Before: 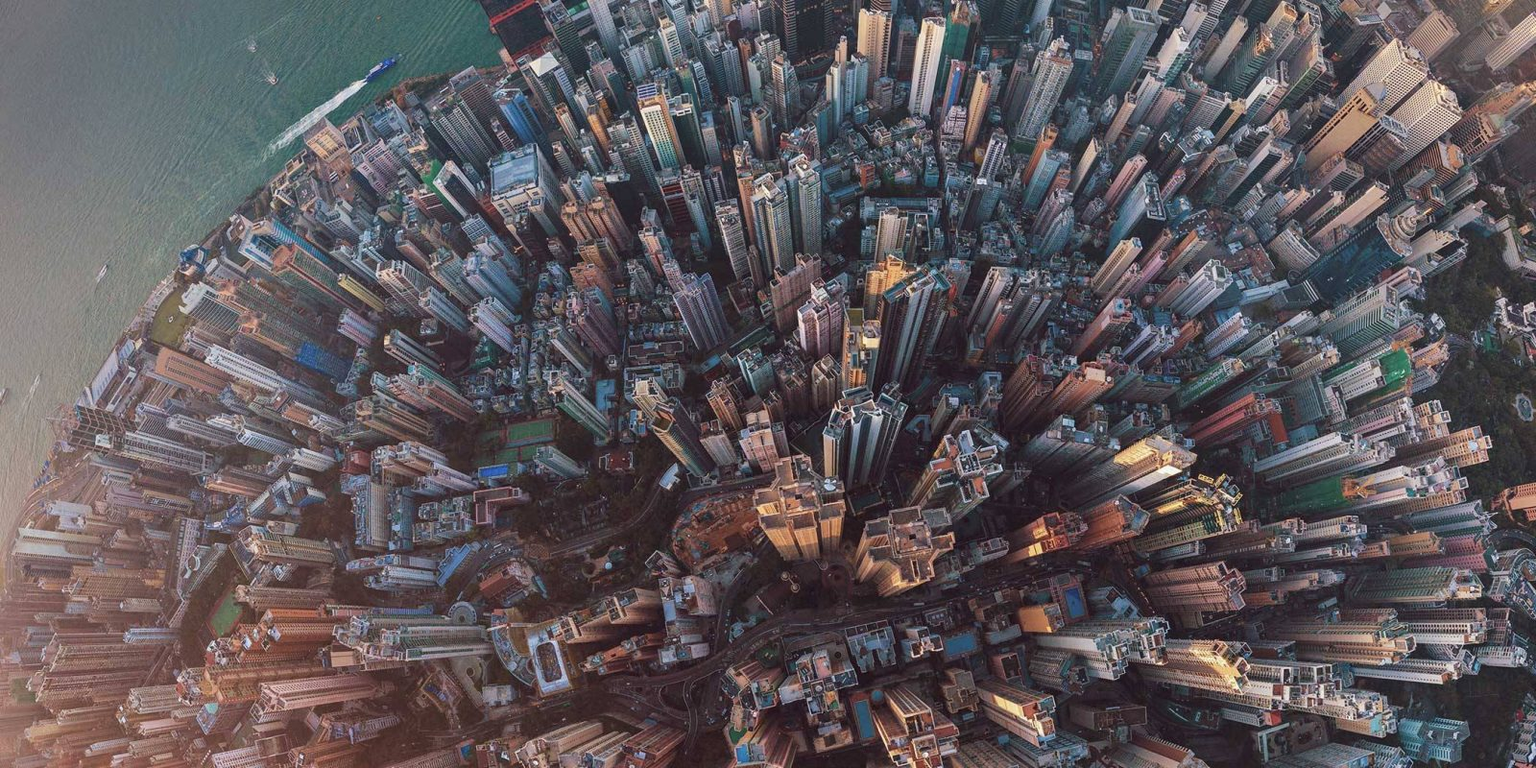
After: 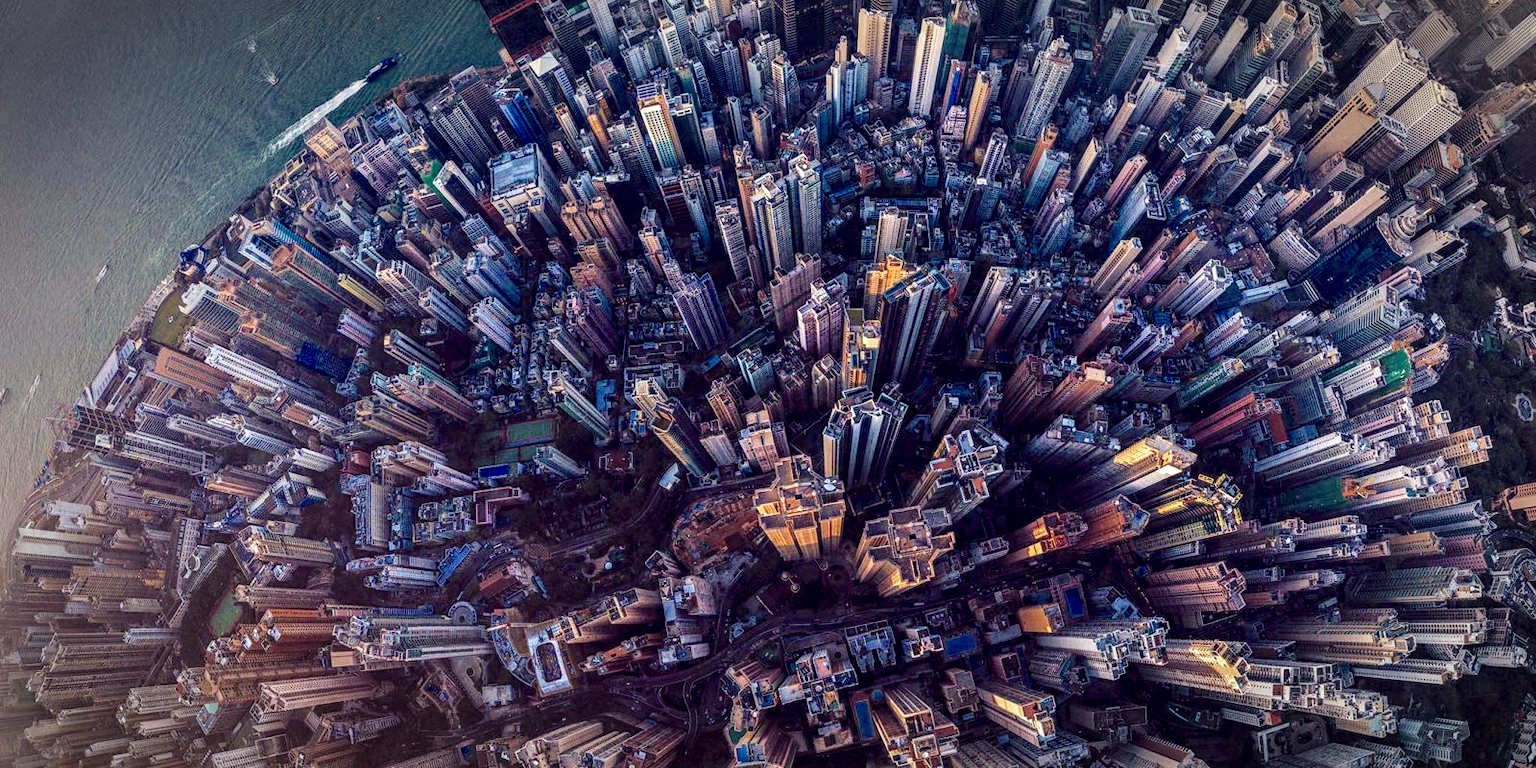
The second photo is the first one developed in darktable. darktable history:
exposure: compensate highlight preservation false
vignetting: automatic ratio true
local contrast: highlights 60%, shadows 61%, detail 160%
color balance rgb: shadows lift › luminance -28.795%, shadows lift › chroma 14.957%, shadows lift › hue 271.72°, perceptual saturation grading › global saturation 19.988%, global vibrance 16.771%, saturation formula JzAzBz (2021)
